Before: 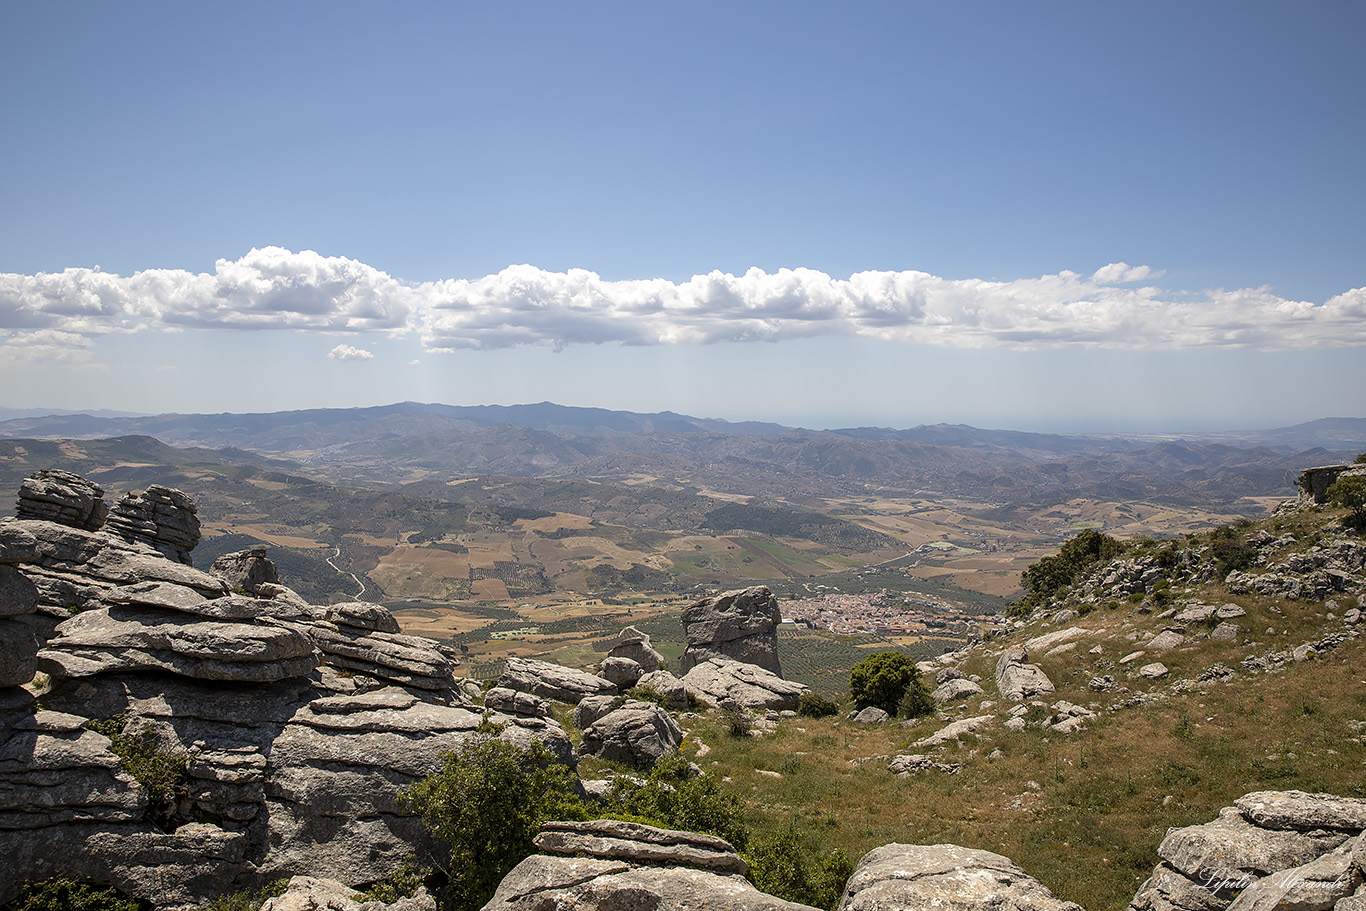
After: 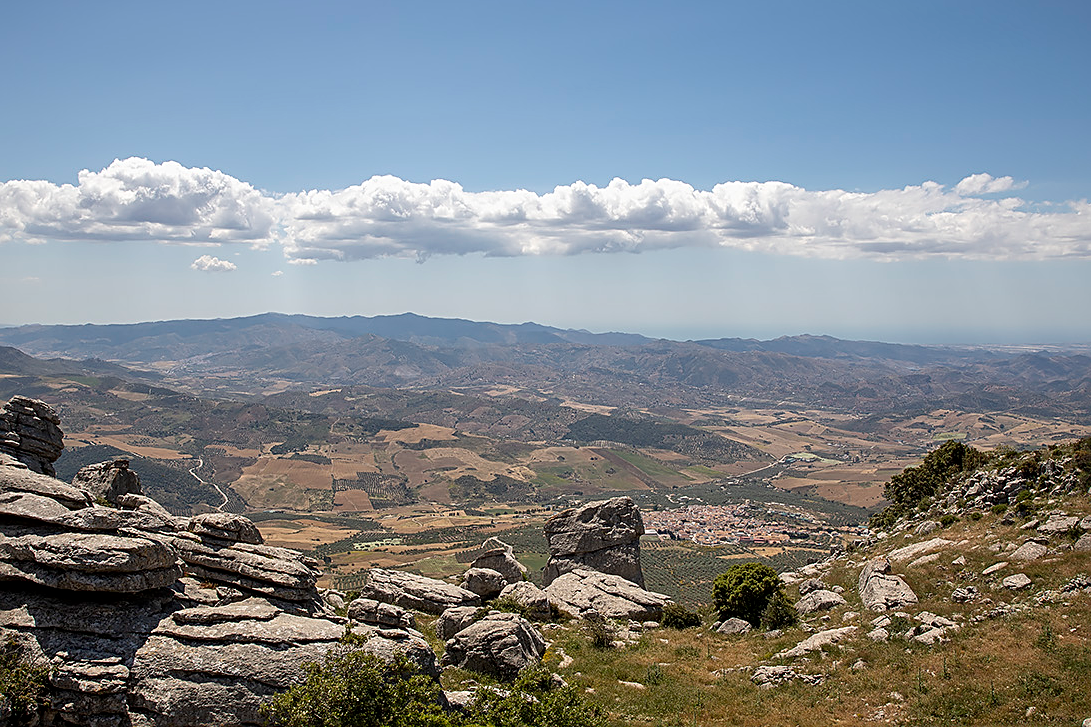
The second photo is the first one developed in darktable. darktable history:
local contrast: mode bilateral grid, contrast 21, coarseness 51, detail 119%, midtone range 0.2
sharpen: on, module defaults
crop and rotate: left 10.055%, top 9.873%, right 10.006%, bottom 10.29%
exposure: exposure -0.138 EV, compensate highlight preservation false
